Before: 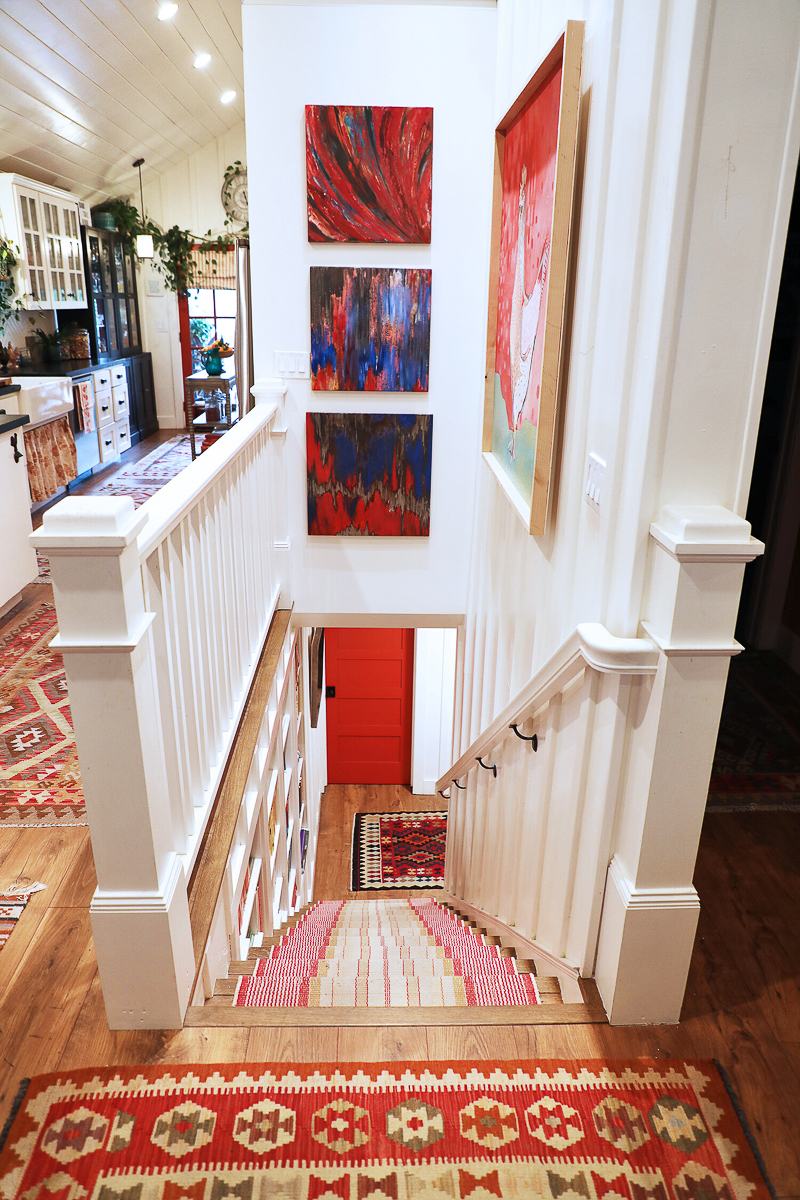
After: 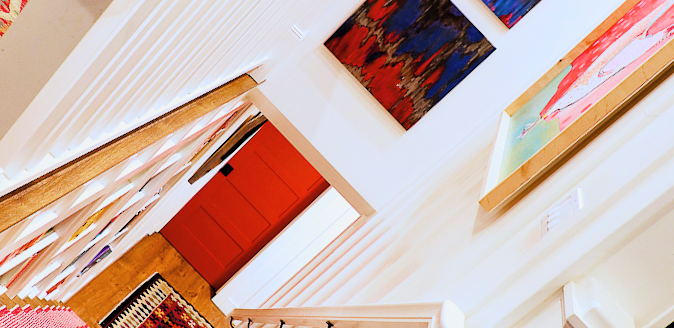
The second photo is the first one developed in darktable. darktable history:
filmic rgb: black relative exposure -7.77 EV, white relative exposure 4.43 EV, threshold 2.95 EV, hardness 3.76, latitude 50.14%, contrast 1.1, color science v6 (2022), iterations of high-quality reconstruction 0, enable highlight reconstruction true
crop and rotate: angle -45.64°, top 16.045%, right 0.882%, bottom 11.626%
levels: levels [0.016, 0.492, 0.969]
contrast brightness saturation: contrast 0.048, brightness 0.065, saturation 0.013
color balance rgb: perceptual saturation grading › global saturation 34.638%, perceptual saturation grading › highlights -25.107%, perceptual saturation grading › shadows 49.552%, global vibrance 26.708%, contrast 6.124%
